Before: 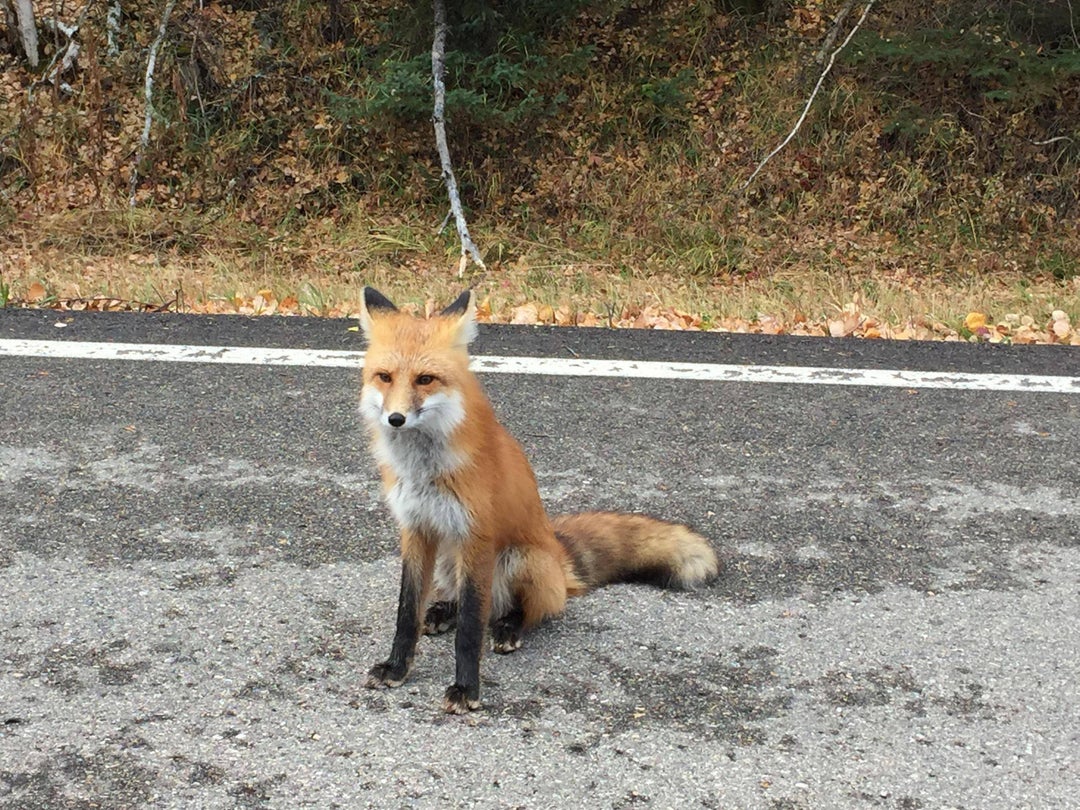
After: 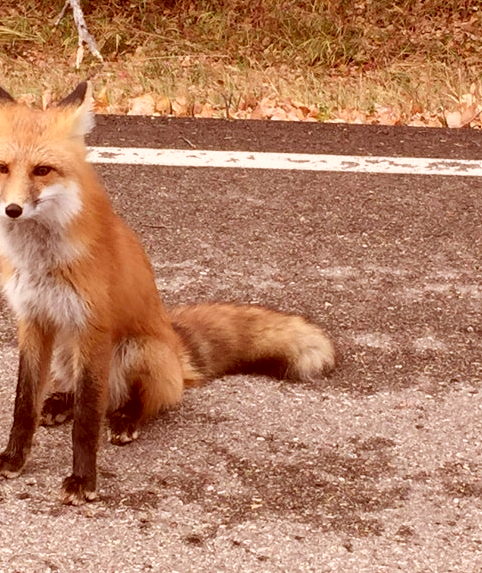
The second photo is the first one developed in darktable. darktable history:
crop: left 35.467%, top 25.864%, right 19.825%, bottom 3.372%
color correction: highlights a* 9.25, highlights b* 8.83, shadows a* 39.78, shadows b* 39.95, saturation 0.789
